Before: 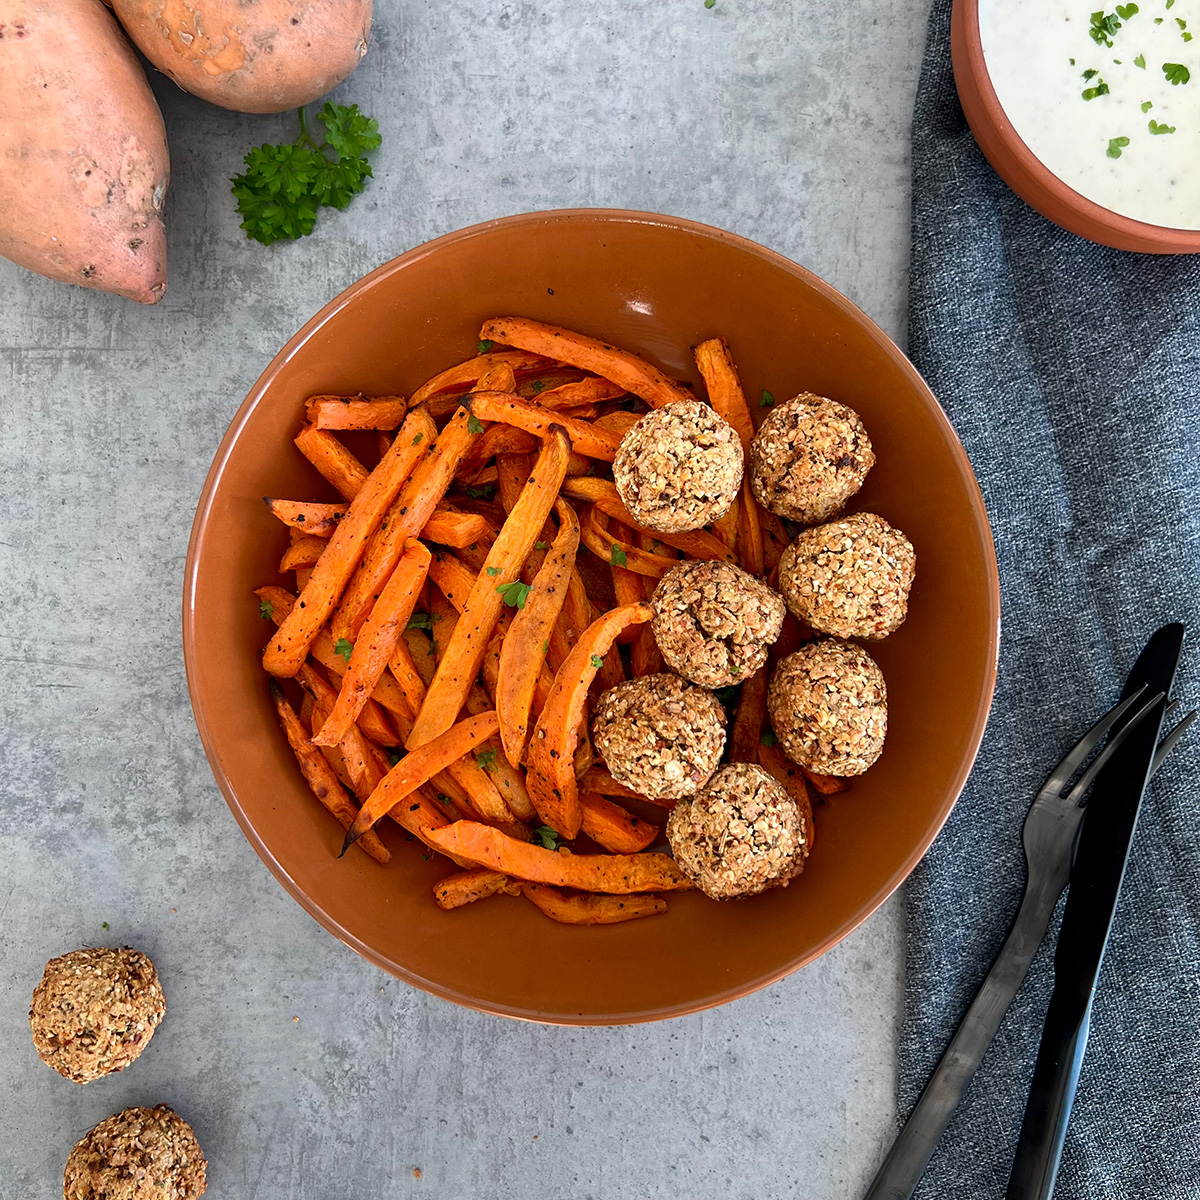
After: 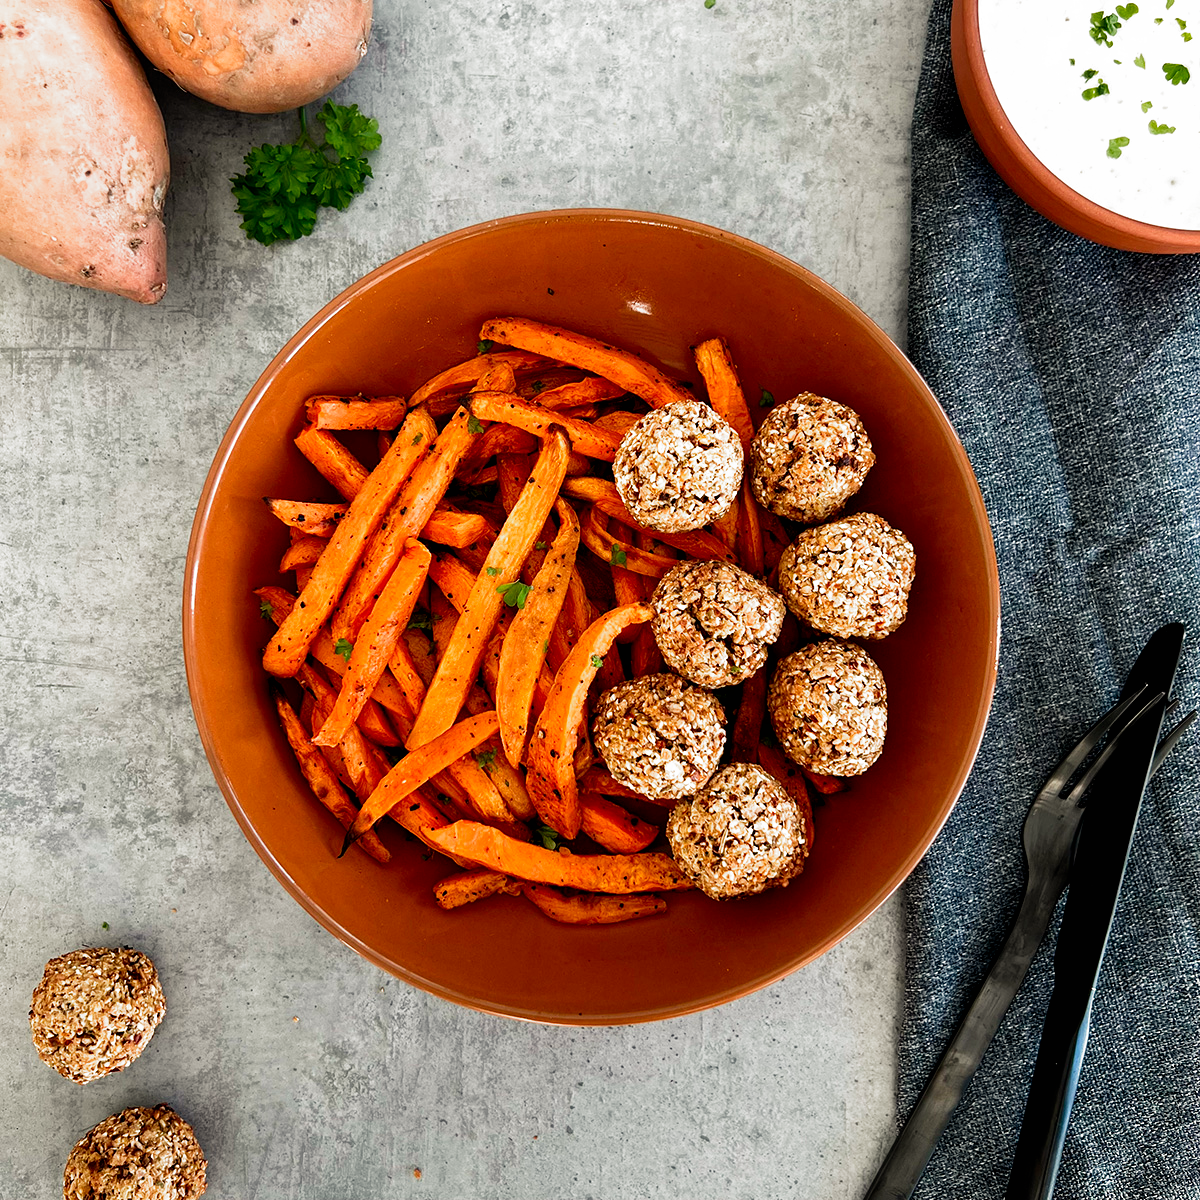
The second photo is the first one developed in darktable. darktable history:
filmic rgb: black relative exposure -8.2 EV, white relative exposure 2.2 EV, threshold 3 EV, hardness 7.11, latitude 75%, contrast 1.325, highlights saturation mix -2%, shadows ↔ highlights balance 30%, preserve chrominance no, color science v5 (2021), contrast in shadows safe, contrast in highlights safe, enable highlight reconstruction true
white balance: red 1.029, blue 0.92
